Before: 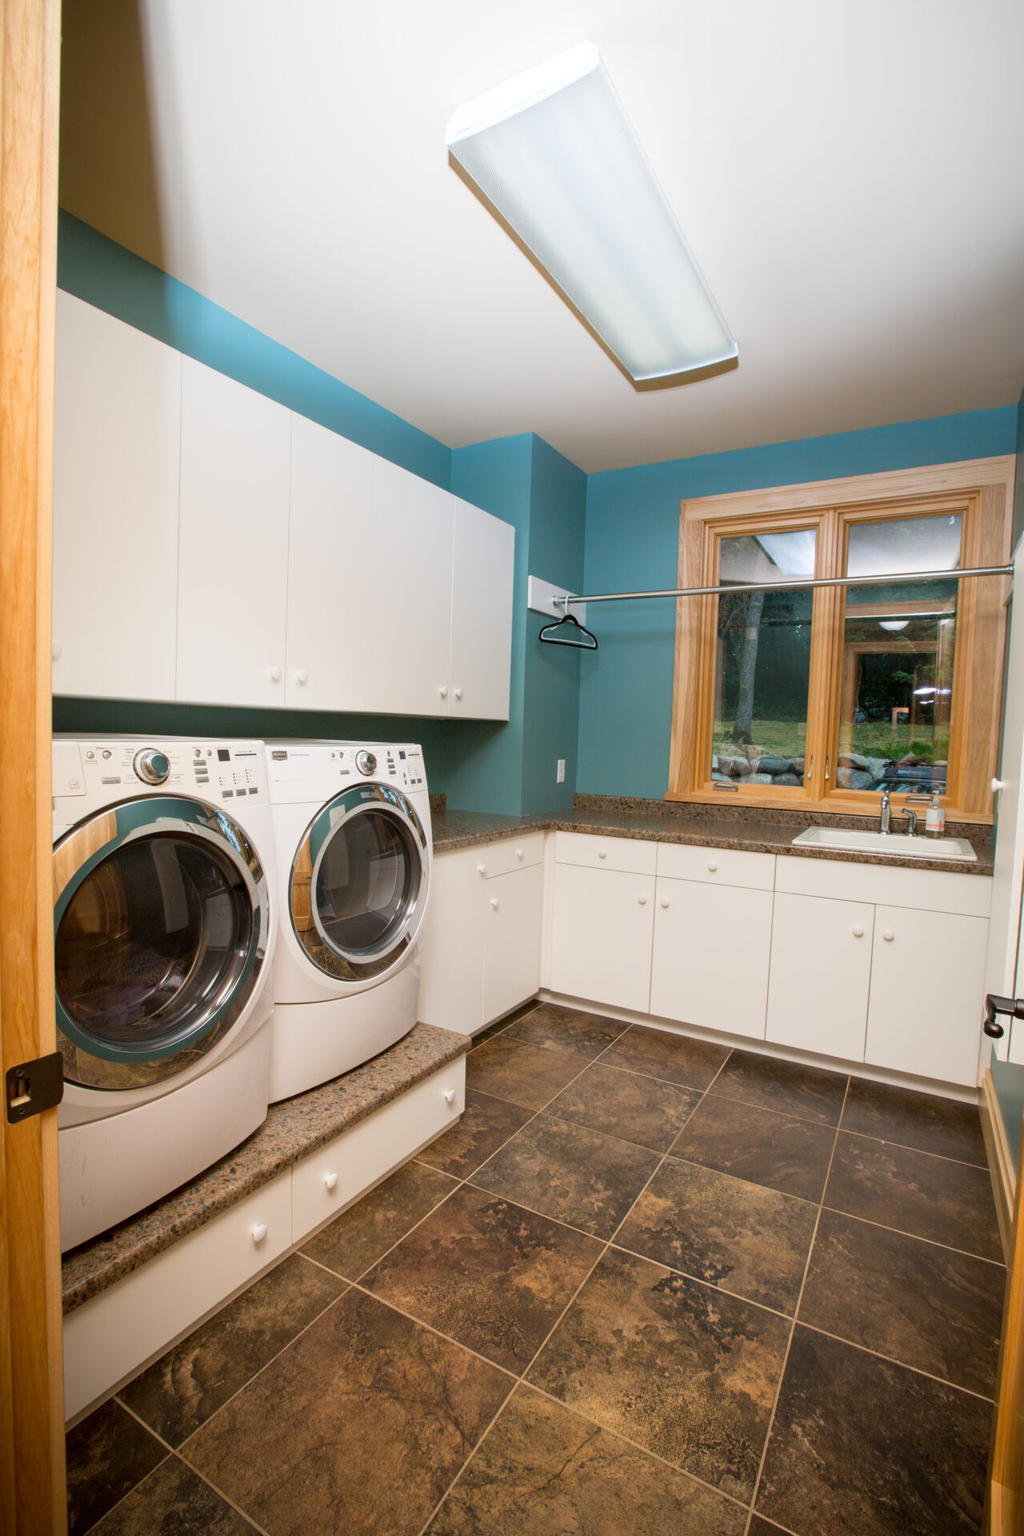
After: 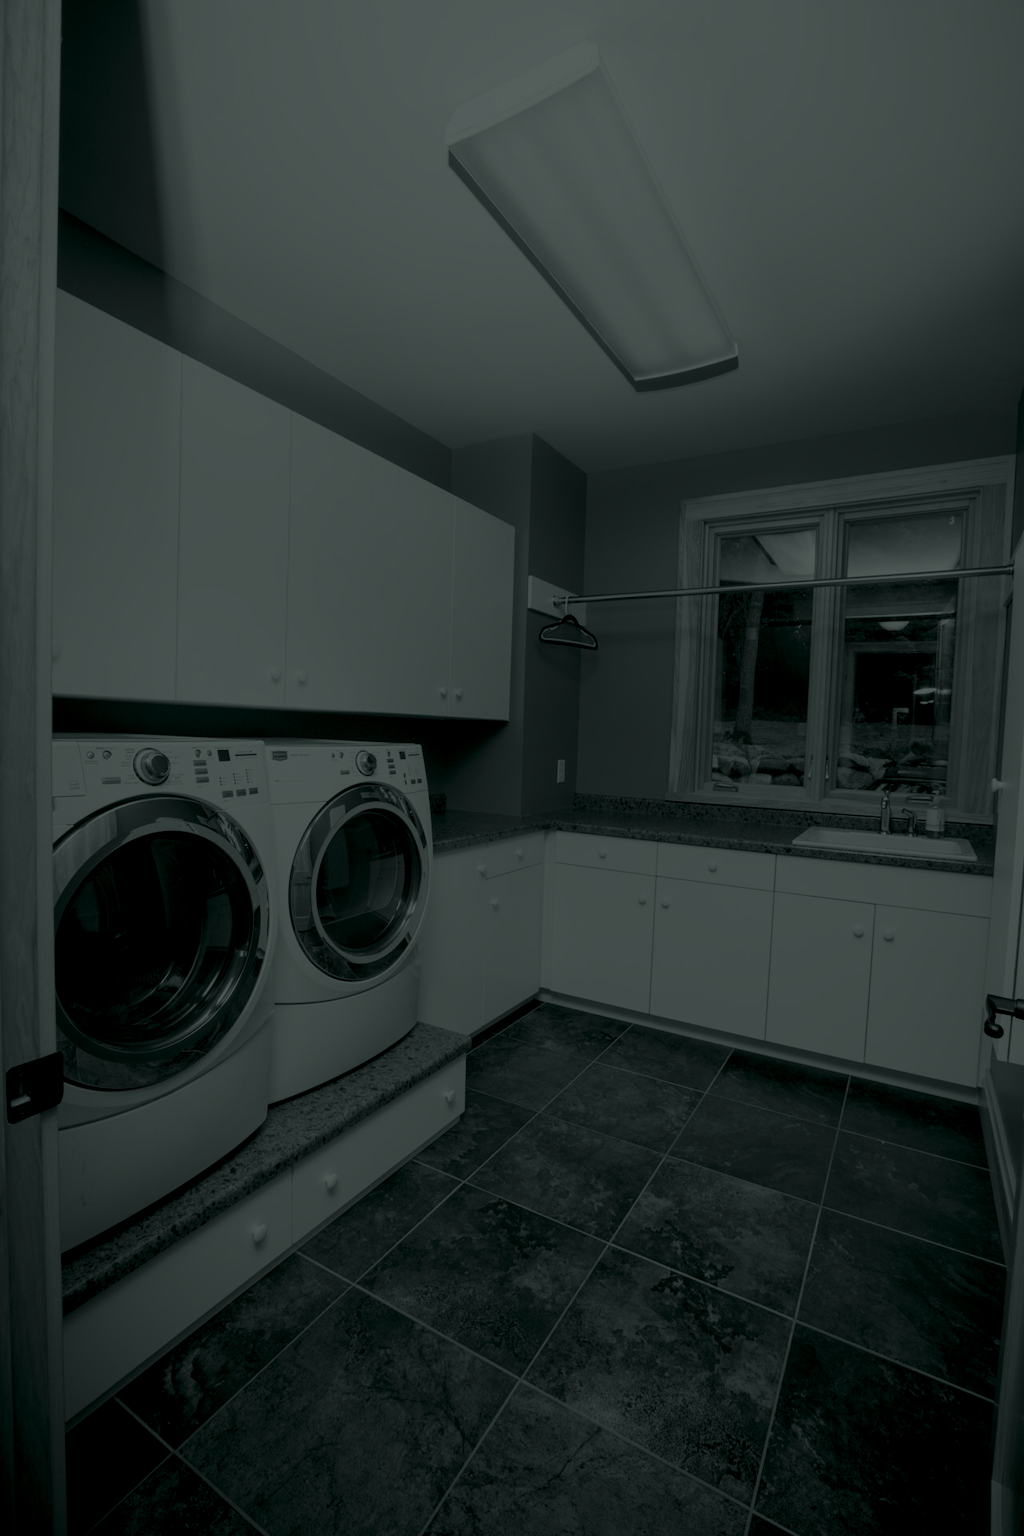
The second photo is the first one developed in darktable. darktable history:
colorize: hue 90°, saturation 19%, lightness 1.59%, version 1
shadows and highlights: shadows 25, highlights -25
